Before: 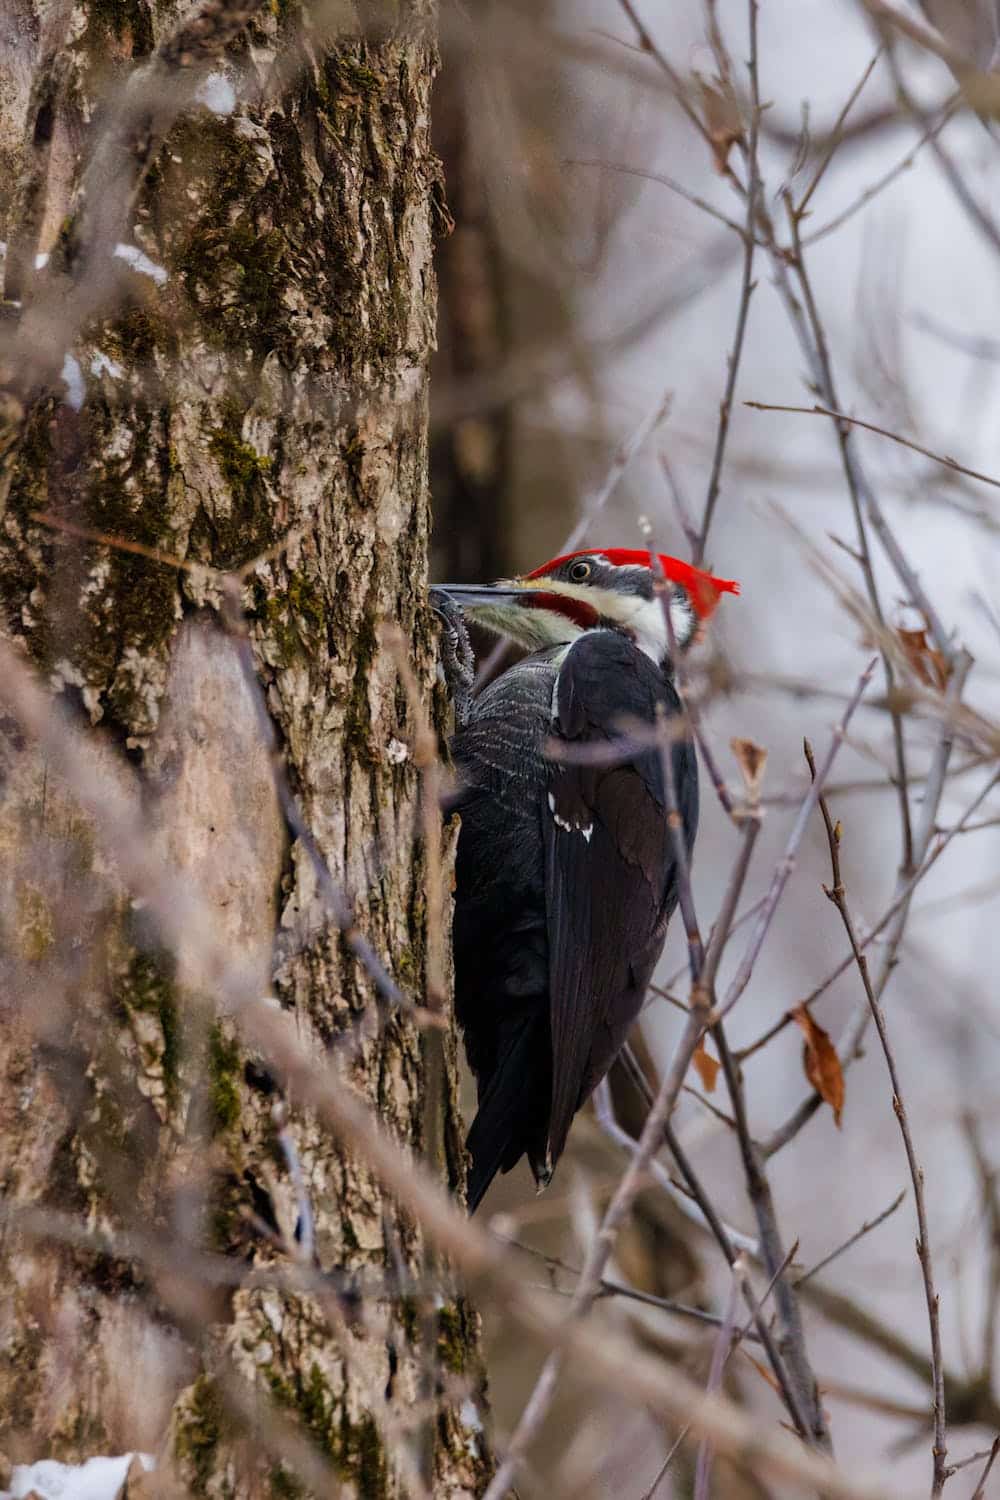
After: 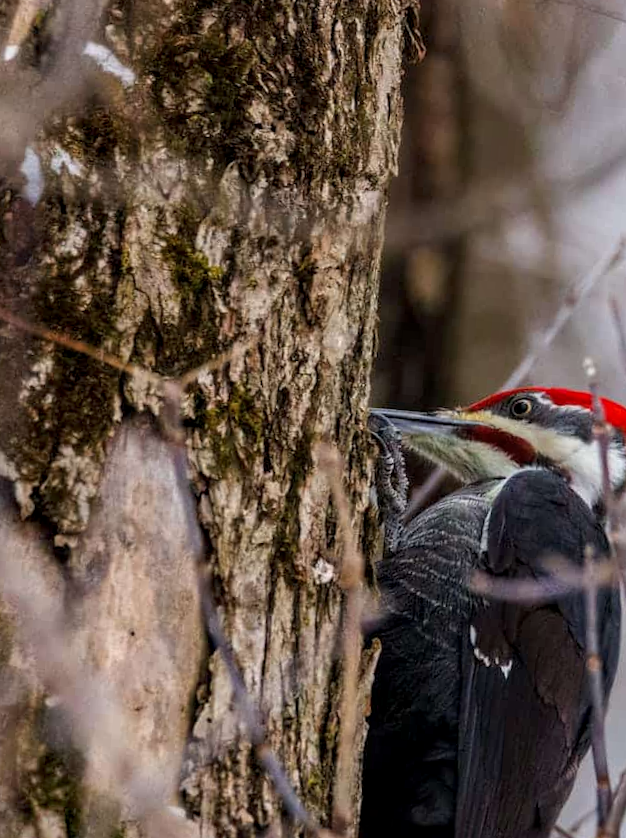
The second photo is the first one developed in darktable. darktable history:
local contrast: on, module defaults
crop and rotate: angle -4.88°, left 2.189%, top 6.681%, right 27.408%, bottom 30.491%
